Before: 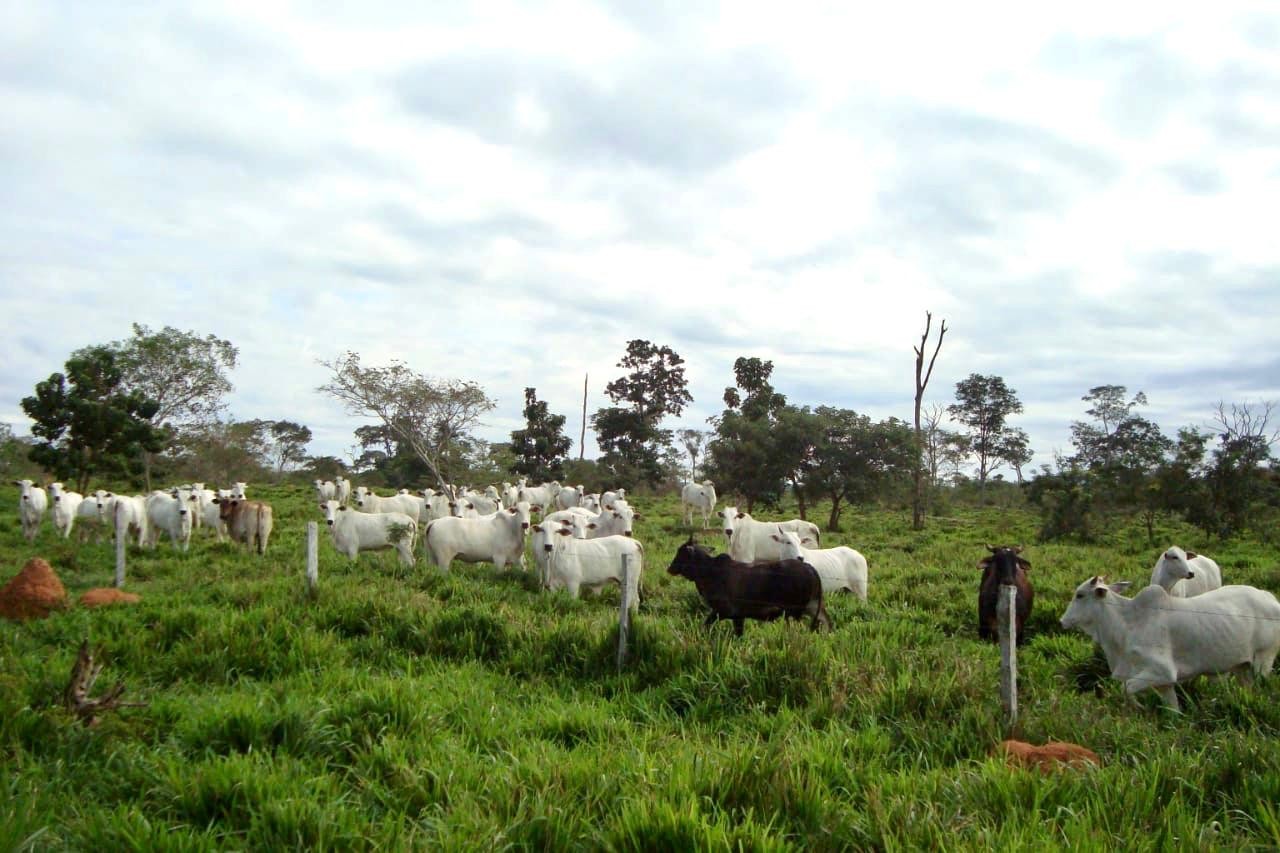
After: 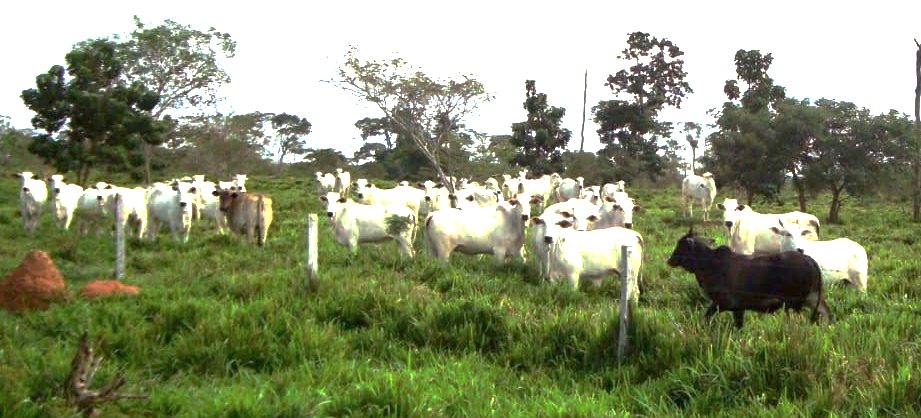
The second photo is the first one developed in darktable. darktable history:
crop: top 36.199%, right 27.973%, bottom 14.729%
base curve: curves: ch0 [(0, 0) (0.841, 0.609) (1, 1)], preserve colors none
exposure: black level correction 0, exposure 1.38 EV, compensate highlight preservation false
